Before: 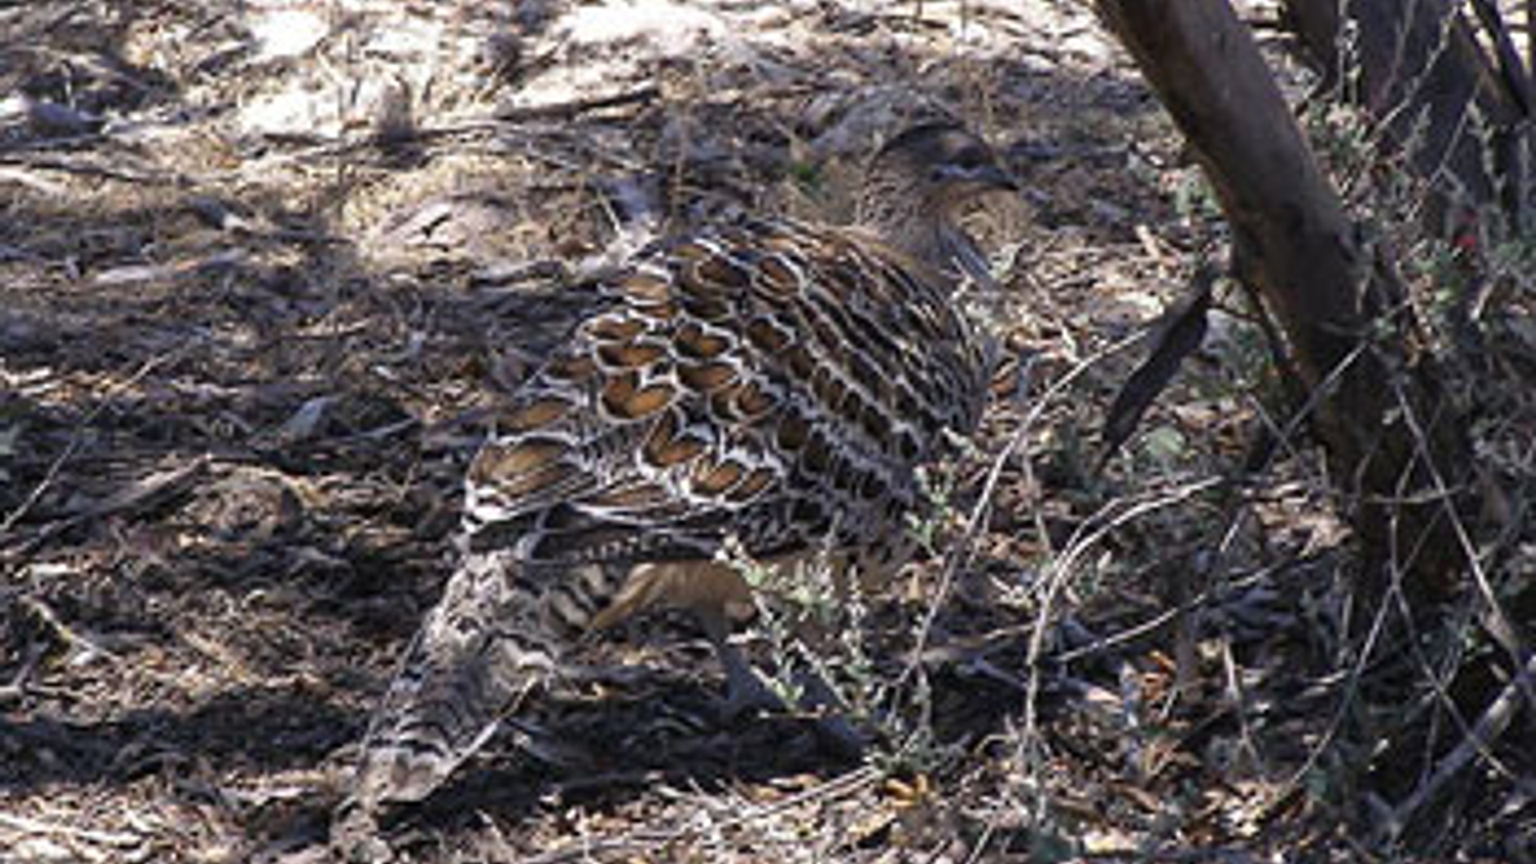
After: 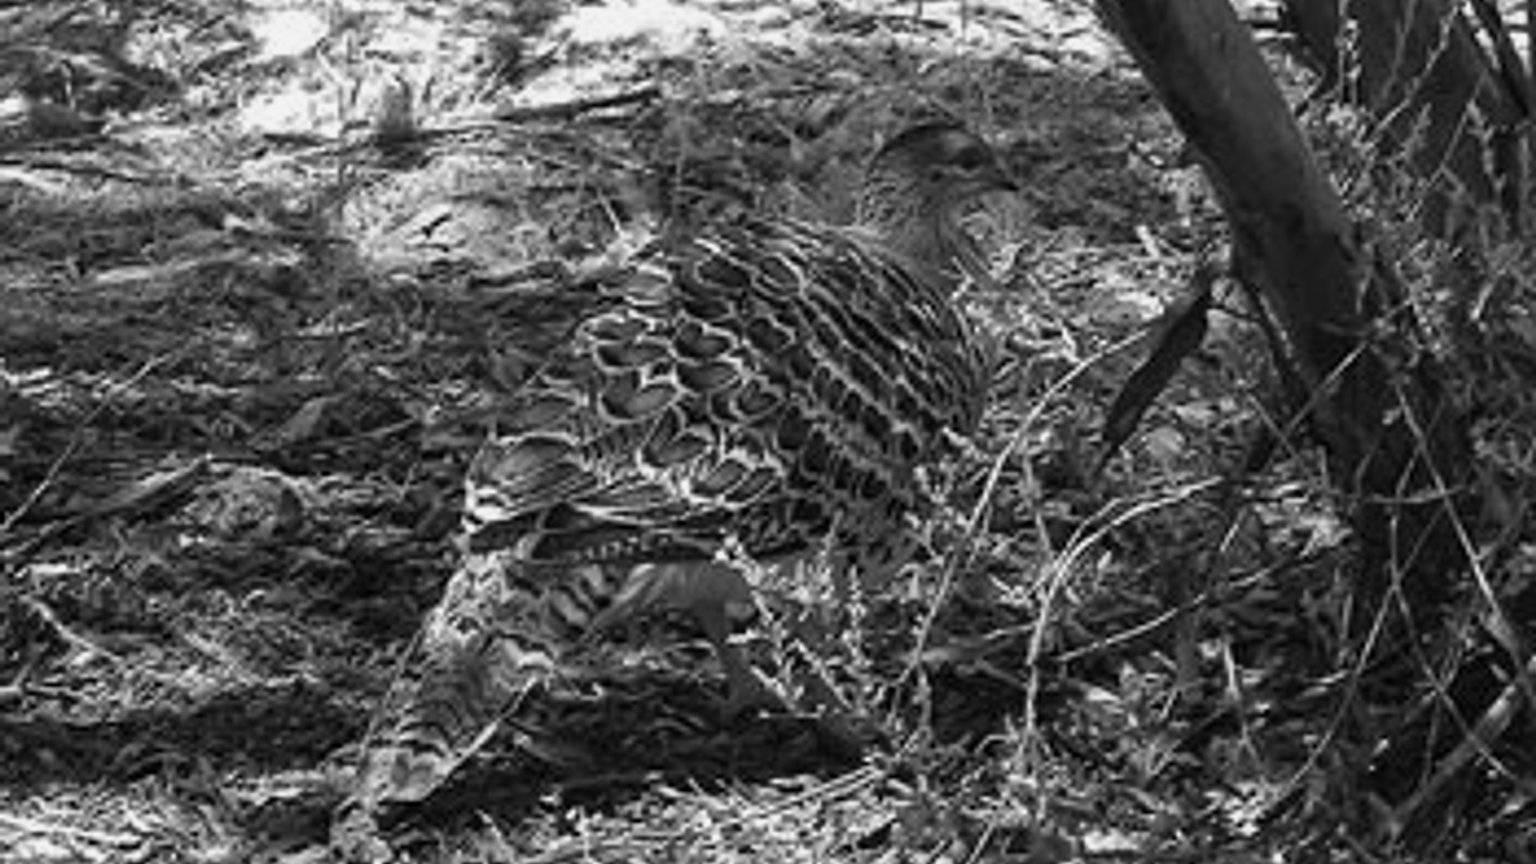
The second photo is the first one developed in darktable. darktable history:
monochrome: a -35.87, b 49.73, size 1.7
exposure: exposure -0.064 EV, compensate highlight preservation false
